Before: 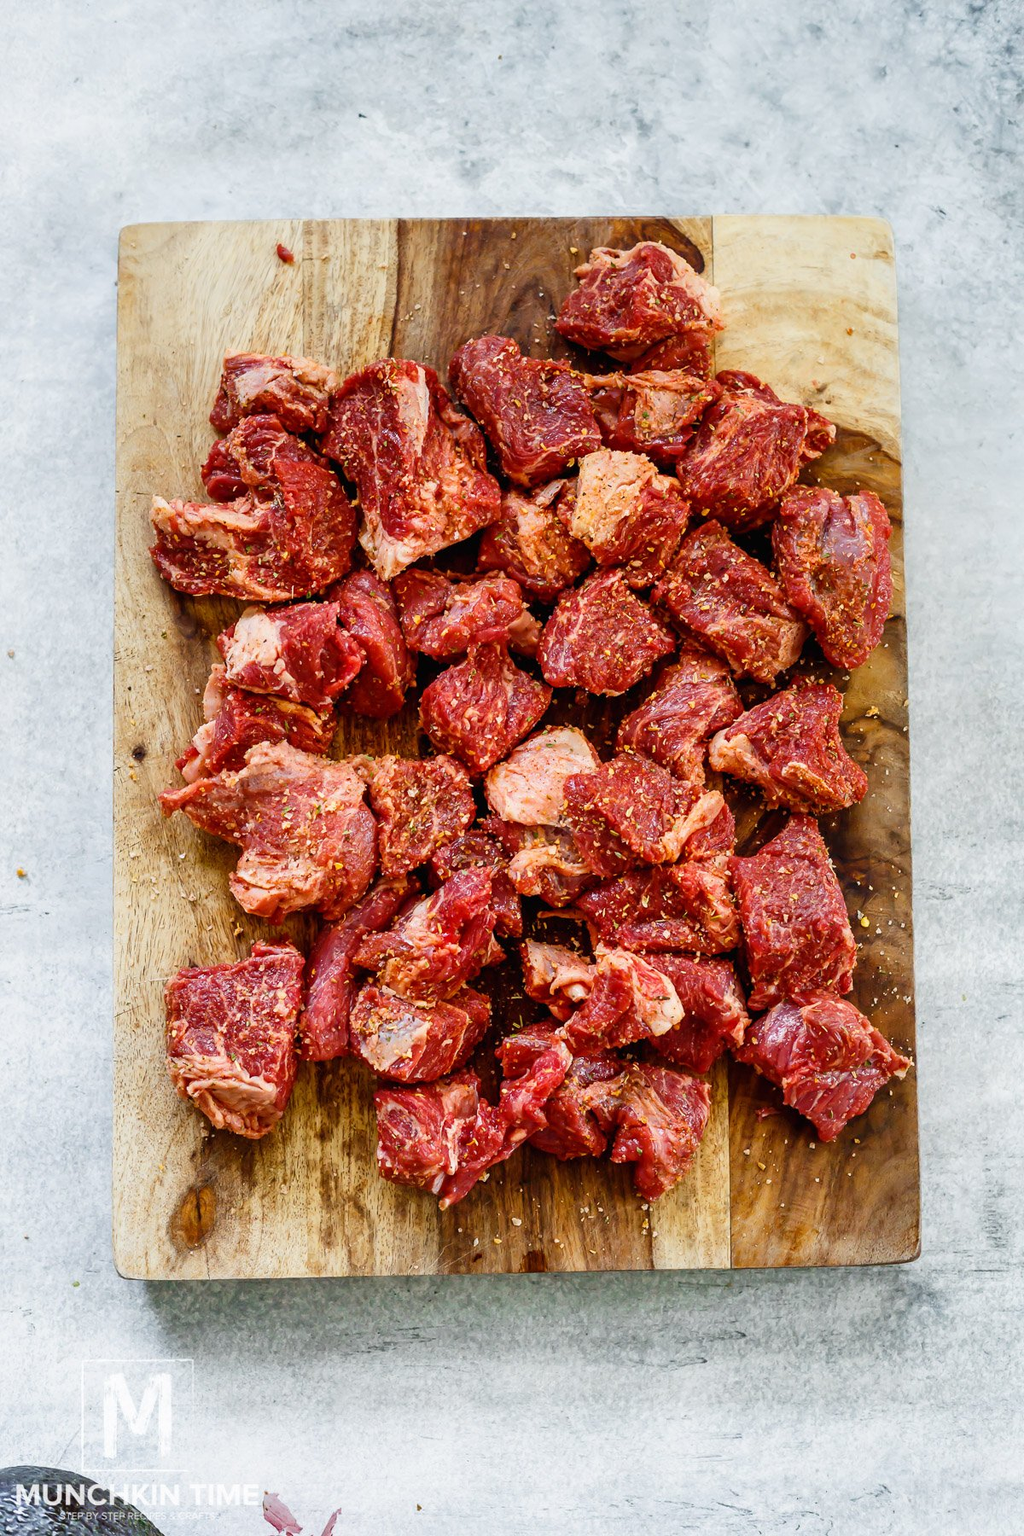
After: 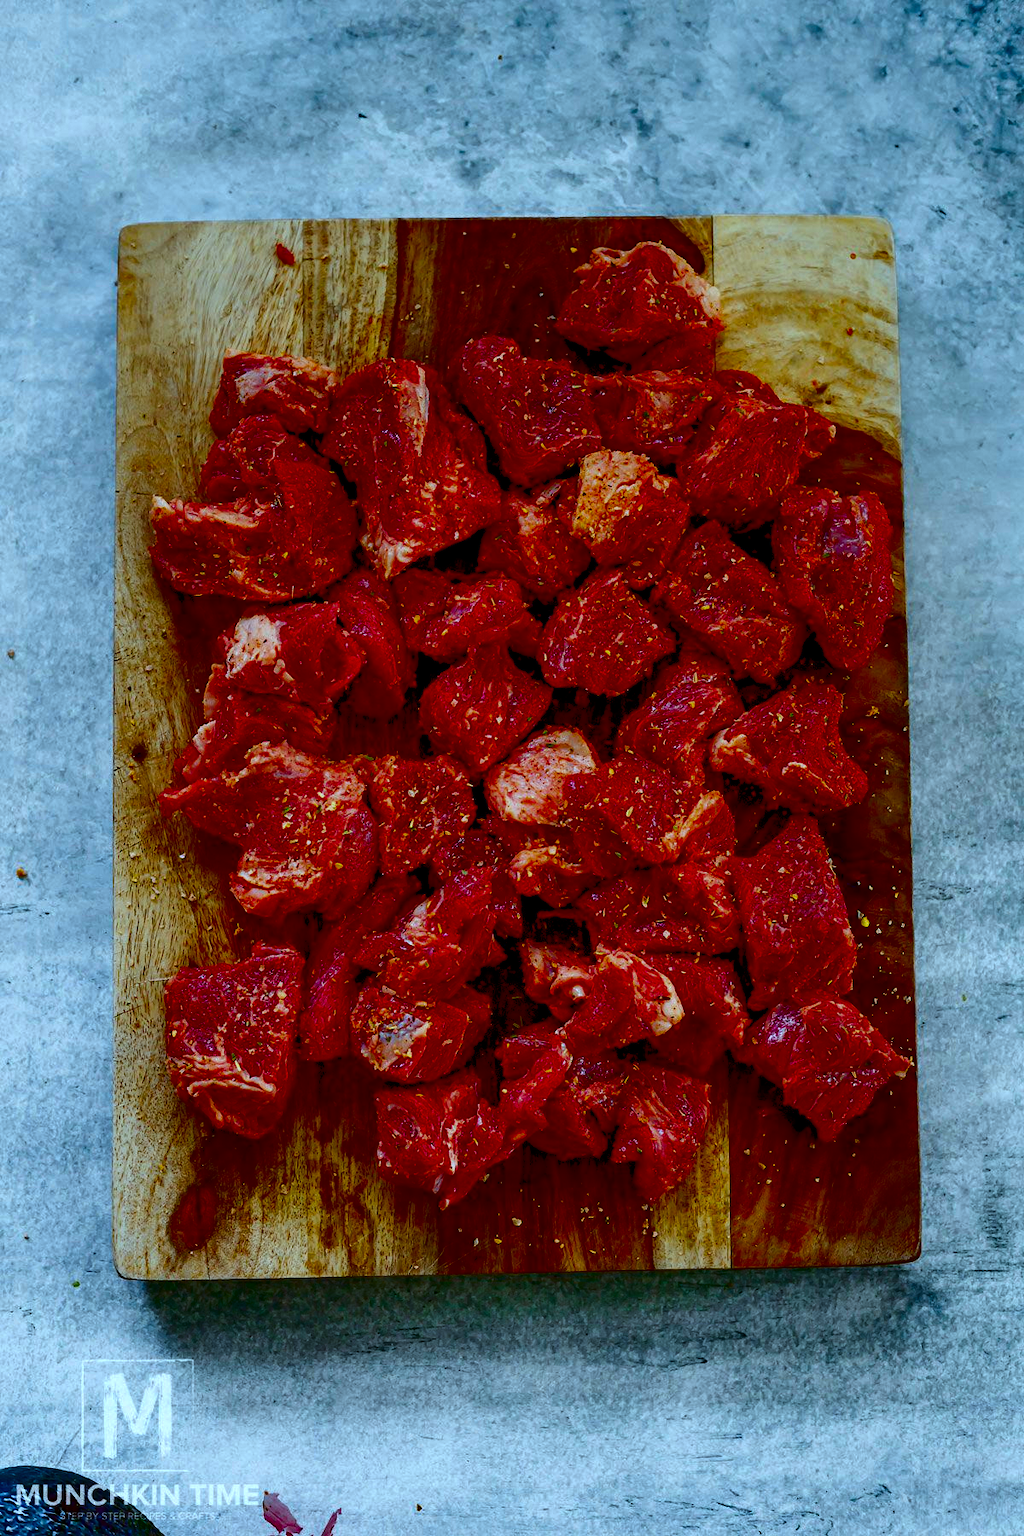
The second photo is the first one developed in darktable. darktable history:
color correction: highlights a* -10.04, highlights b* -10.37
contrast brightness saturation: brightness -1, saturation 1
white balance: red 0.98, blue 1.034
